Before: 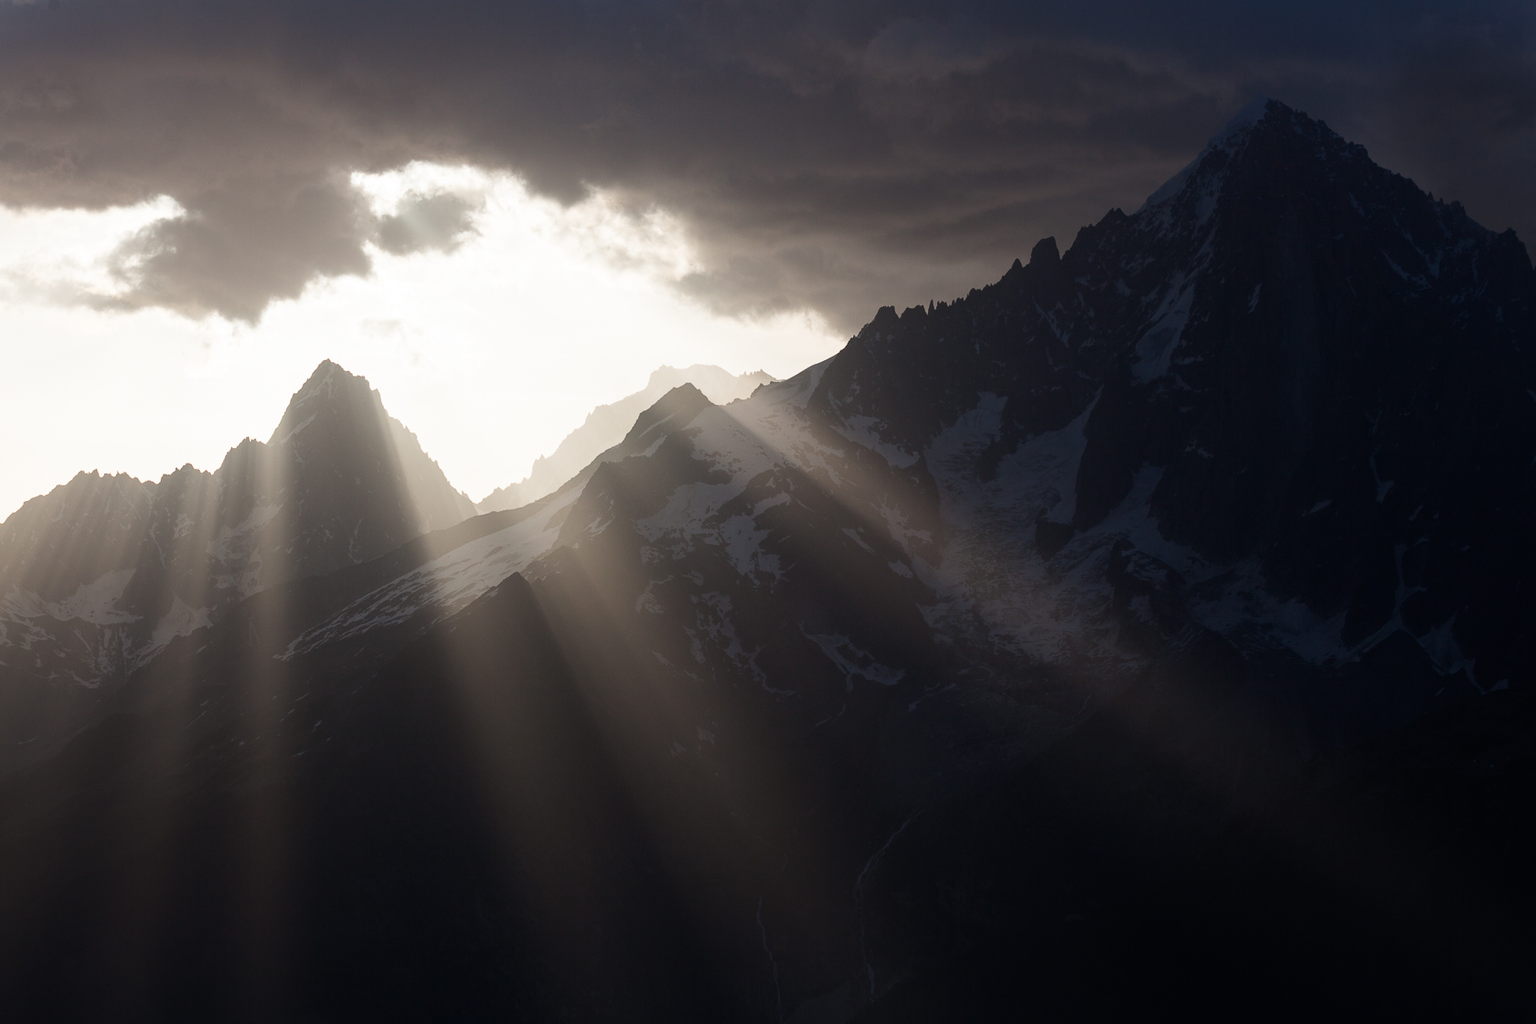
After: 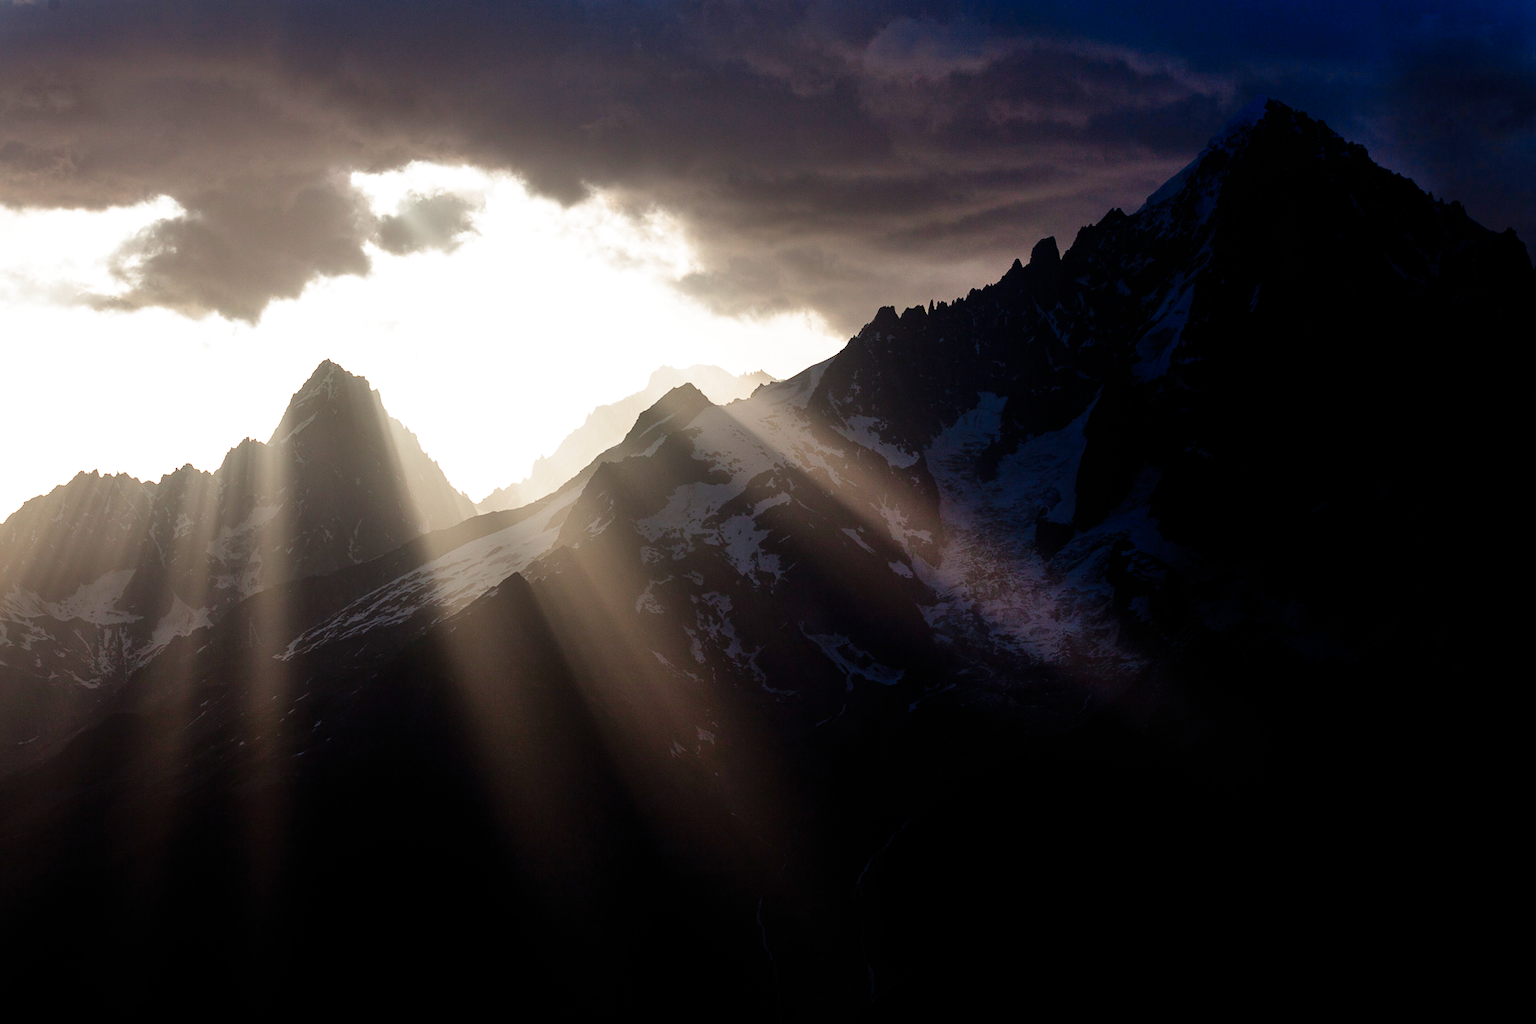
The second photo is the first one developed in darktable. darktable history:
color zones: curves: ch1 [(0.25, 0.61) (0.75, 0.248)]
filmic rgb: black relative exposure -8.71 EV, white relative exposure 2.67 EV, target black luminance 0%, target white luminance 99.957%, hardness 6.26, latitude 75.68%, contrast 1.323, highlights saturation mix -6.13%, add noise in highlights 0, preserve chrominance no, color science v3 (2019), use custom middle-gray values true, contrast in highlights soft
shadows and highlights: low approximation 0.01, soften with gaussian
